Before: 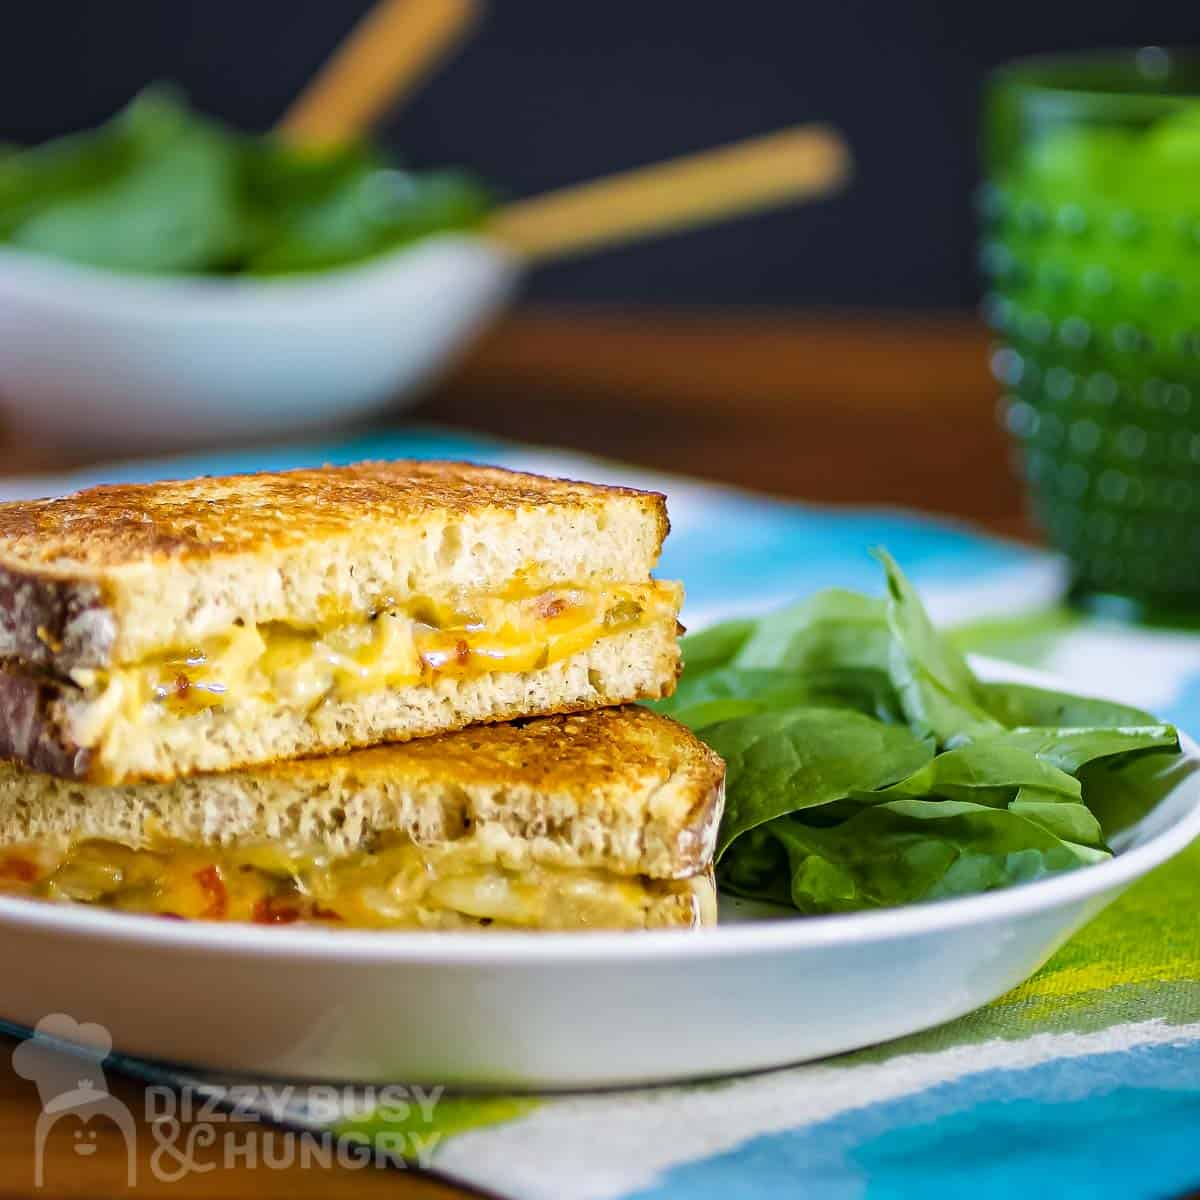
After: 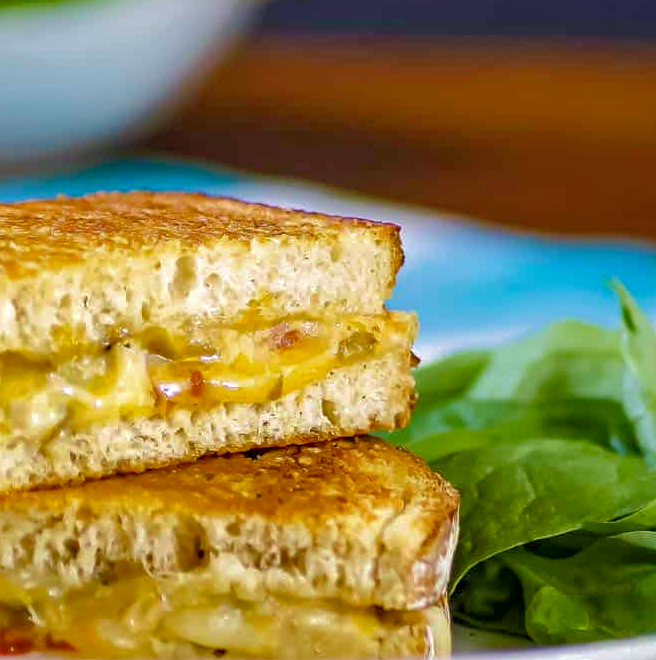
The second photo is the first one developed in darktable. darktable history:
color balance rgb: power › chroma 0.315%, power › hue 25.28°, perceptual saturation grading › global saturation 13.885%, perceptual saturation grading › highlights -25.16%, perceptual saturation grading › shadows 26.201%
crop and rotate: left 22.184%, top 22.473%, right 23.085%, bottom 22.493%
local contrast: highlights 107%, shadows 101%, detail 119%, midtone range 0.2
velvia: on, module defaults
shadows and highlights: highlights -59.97
